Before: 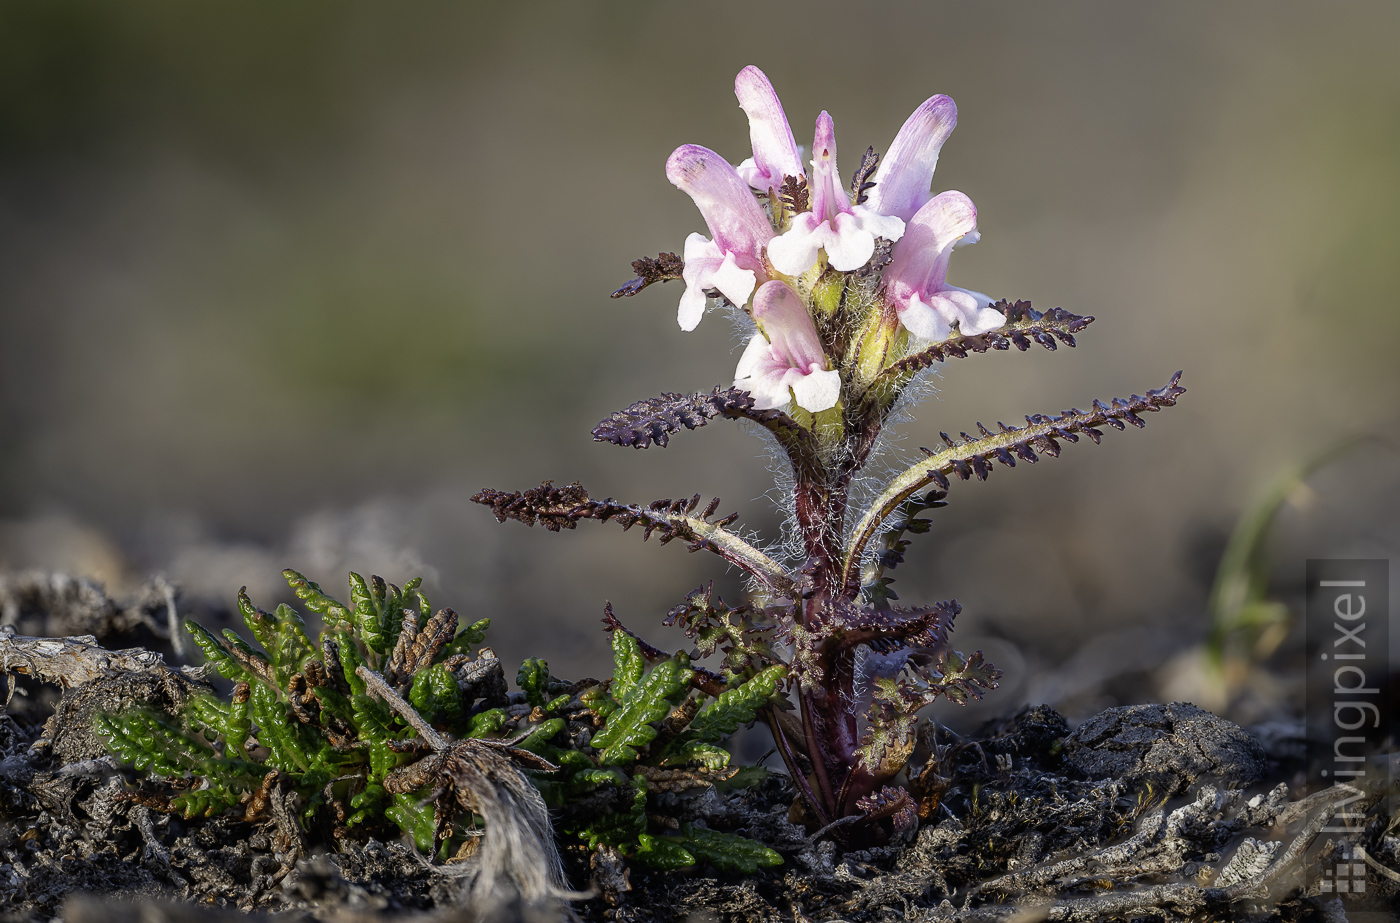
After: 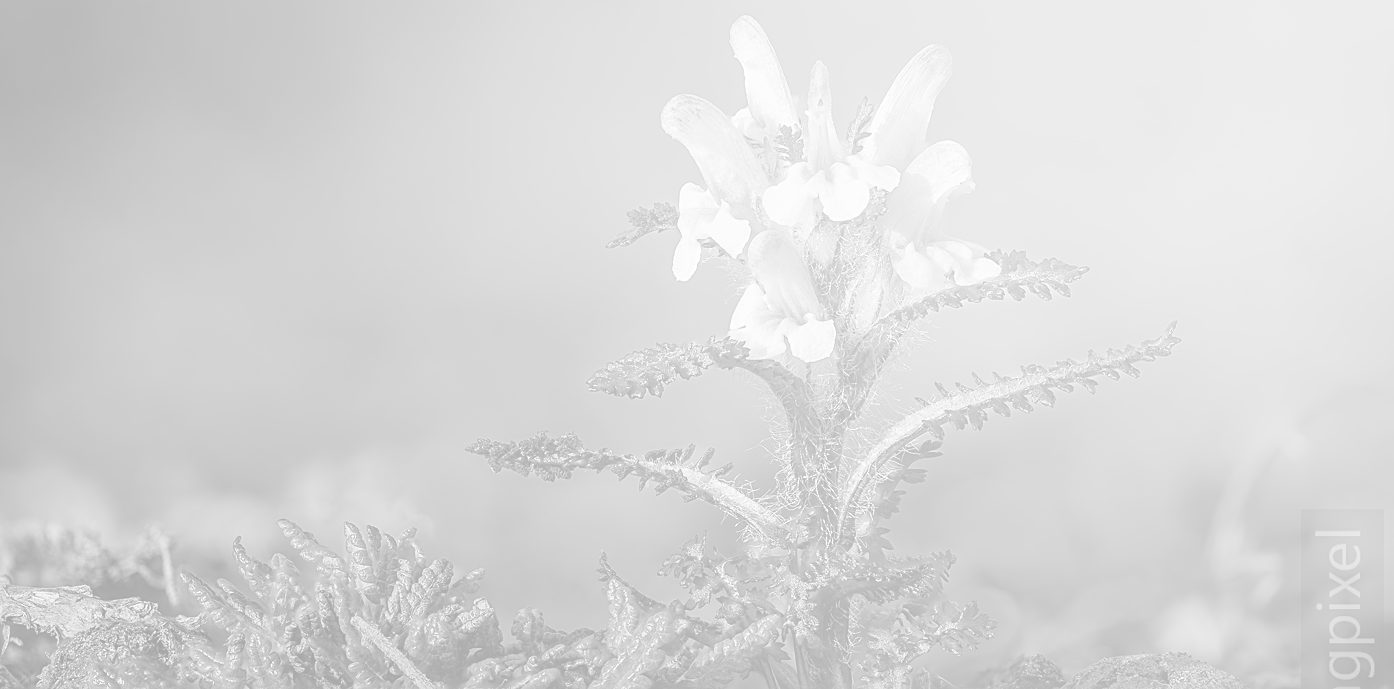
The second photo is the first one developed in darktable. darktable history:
base curve: curves: ch0 [(0, 0) (0.283, 0.295) (1, 1)], preserve colors none
bloom: size 70%, threshold 25%, strength 70%
monochrome: on, module defaults
color correction: highlights a* -2.24, highlights b* -18.1
shadows and highlights: shadows -20, white point adjustment -2, highlights -35
sharpen: on, module defaults
crop: left 0.387%, top 5.469%, bottom 19.809%
